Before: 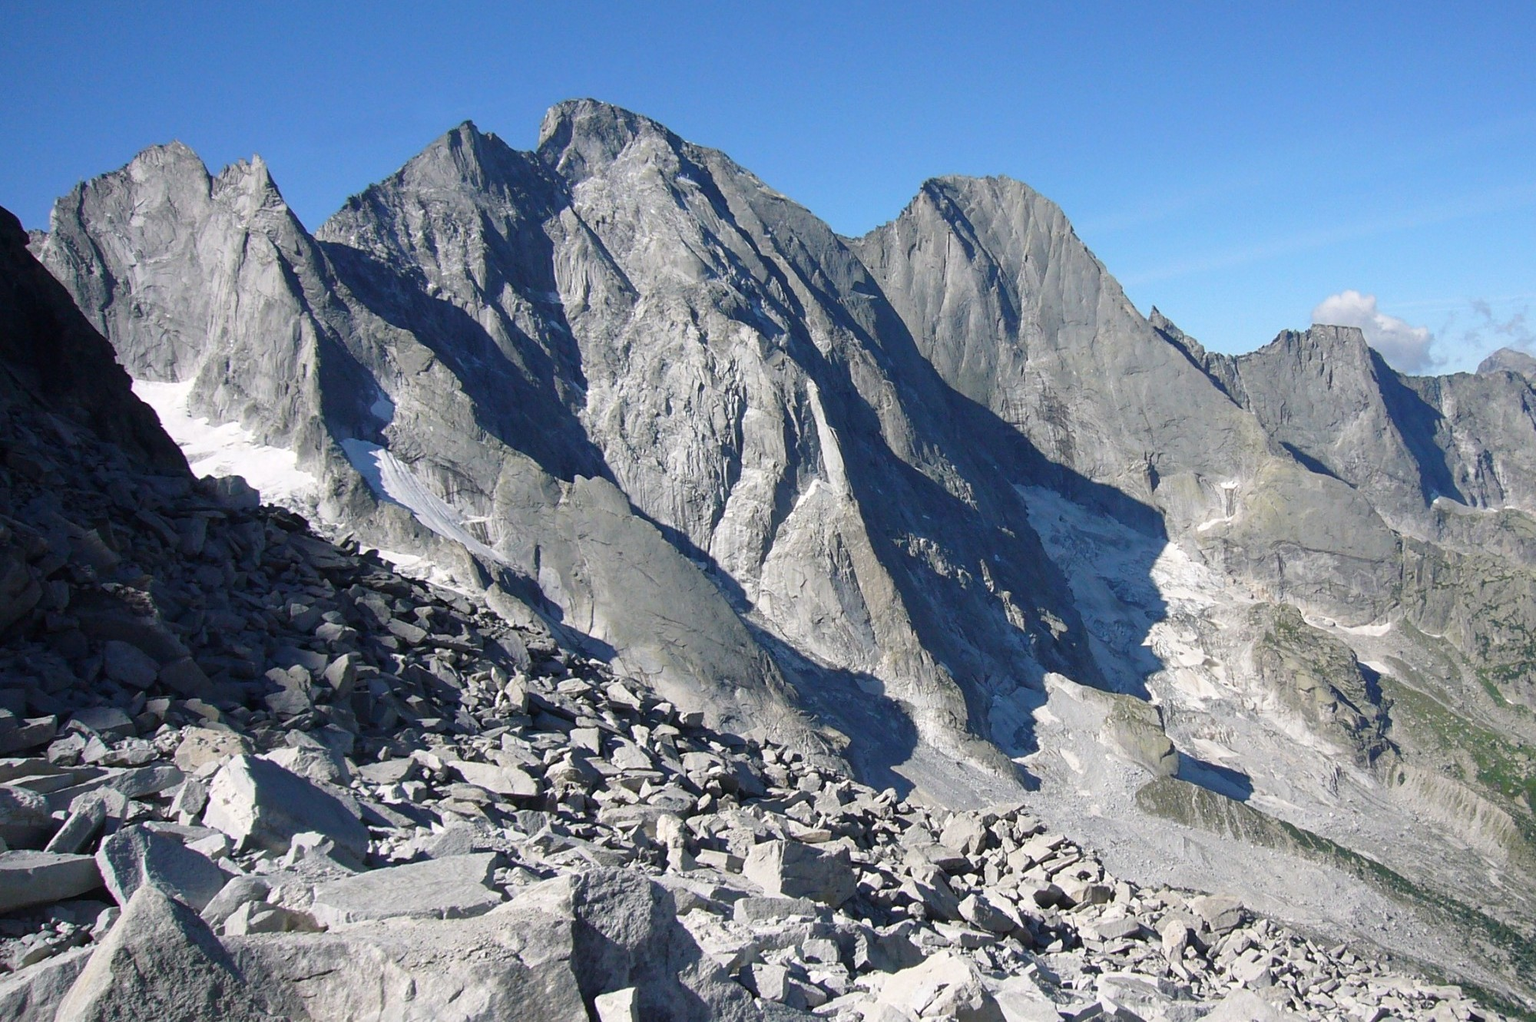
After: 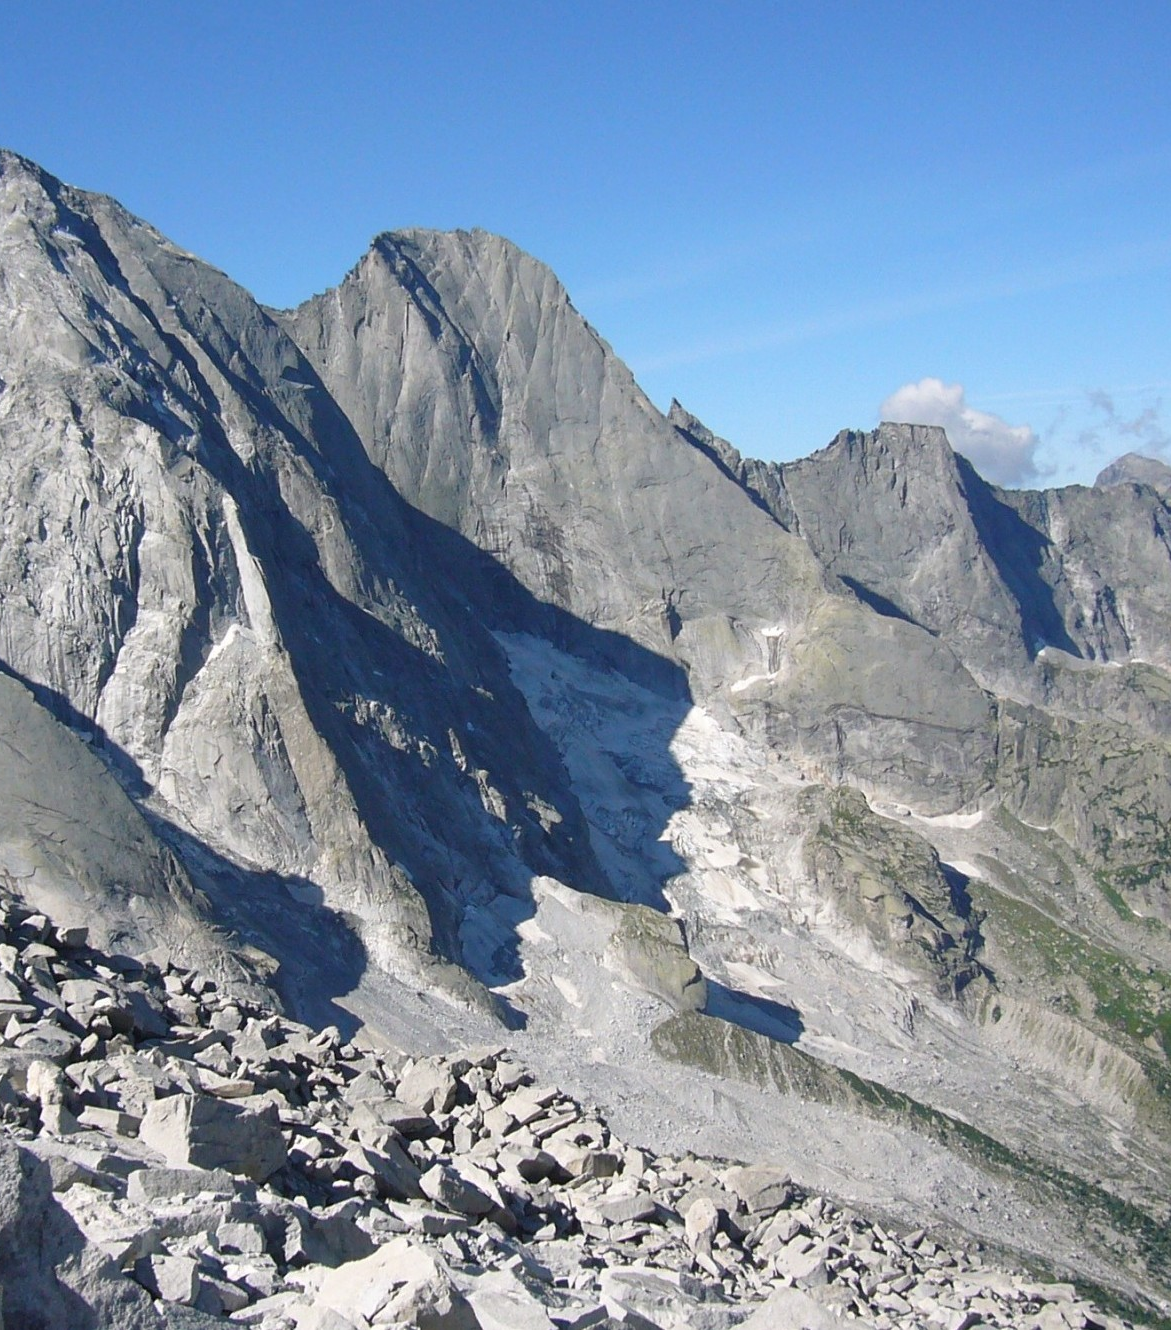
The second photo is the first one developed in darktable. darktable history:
crop: left 41.402%
